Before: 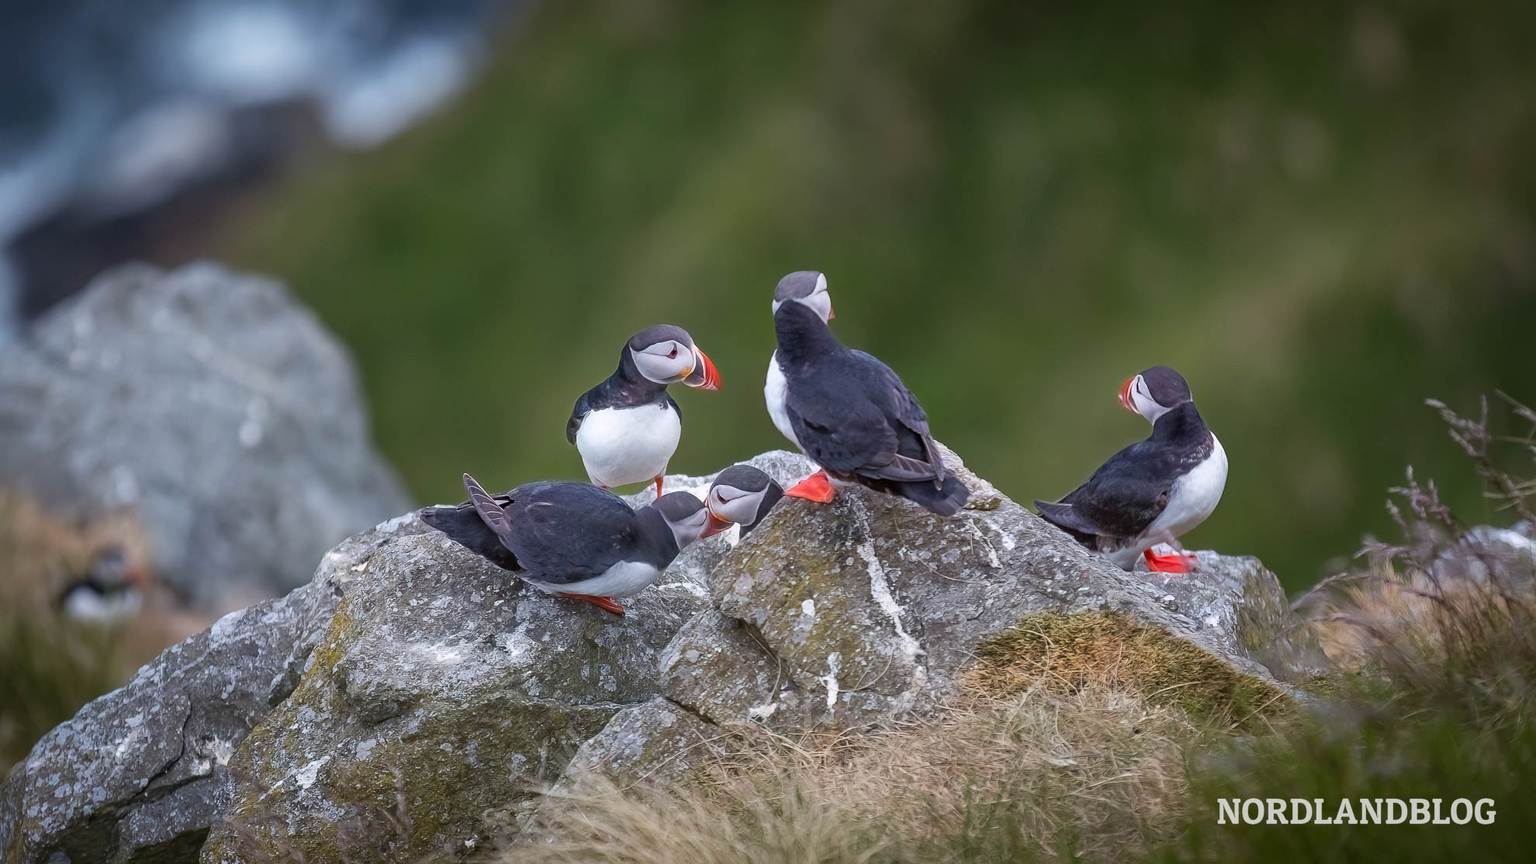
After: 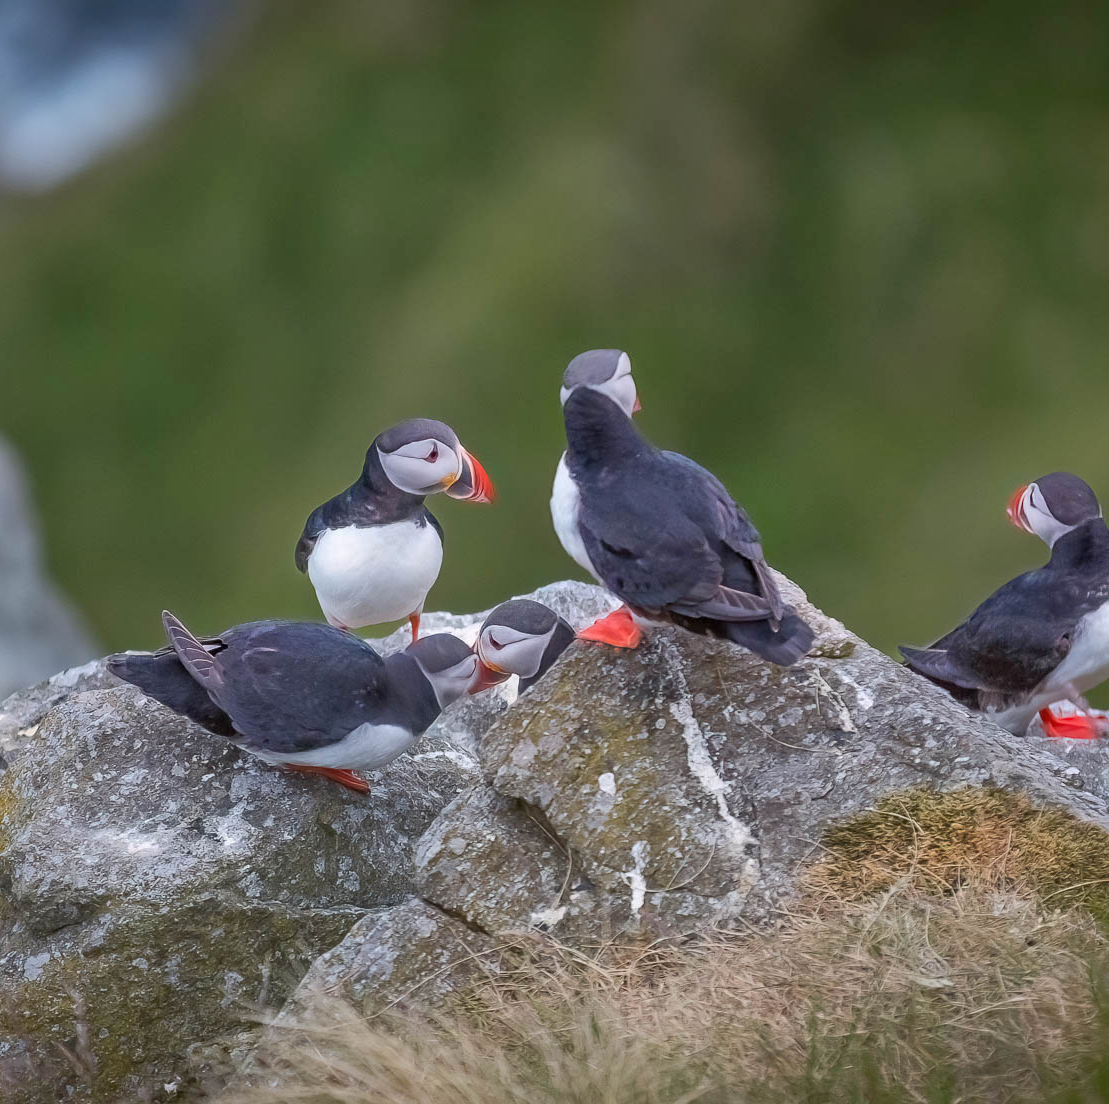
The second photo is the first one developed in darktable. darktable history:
shadows and highlights: on, module defaults
crop: left 22.013%, right 21.971%, bottom 0.001%
